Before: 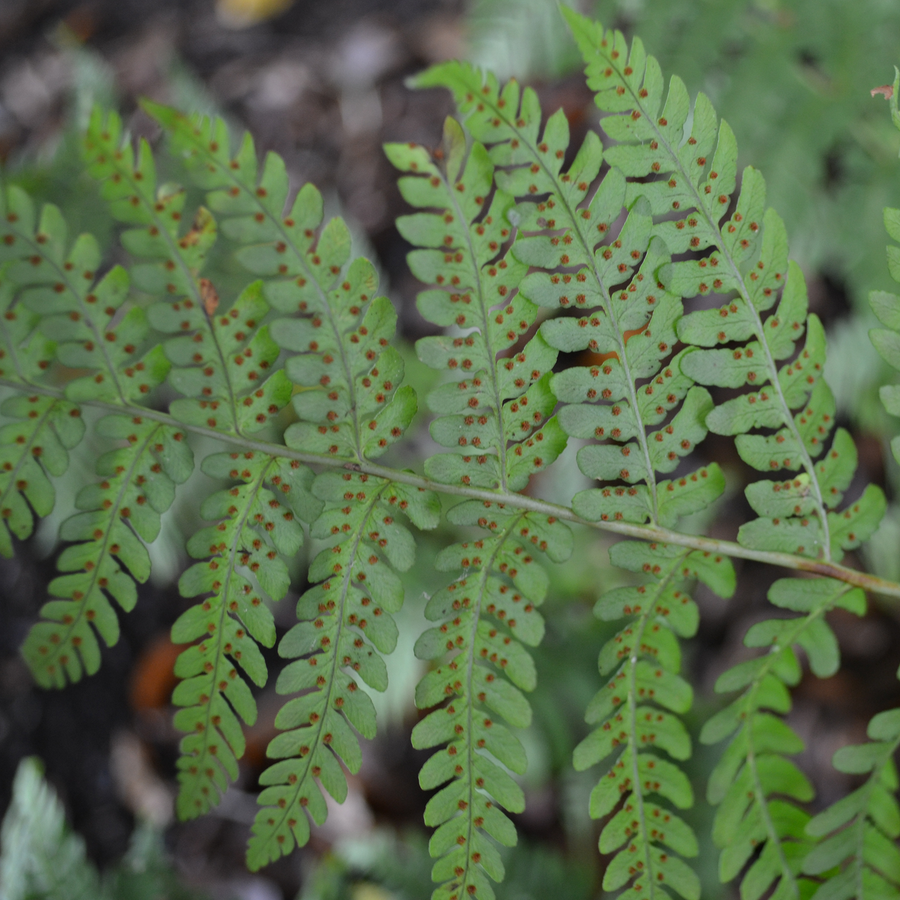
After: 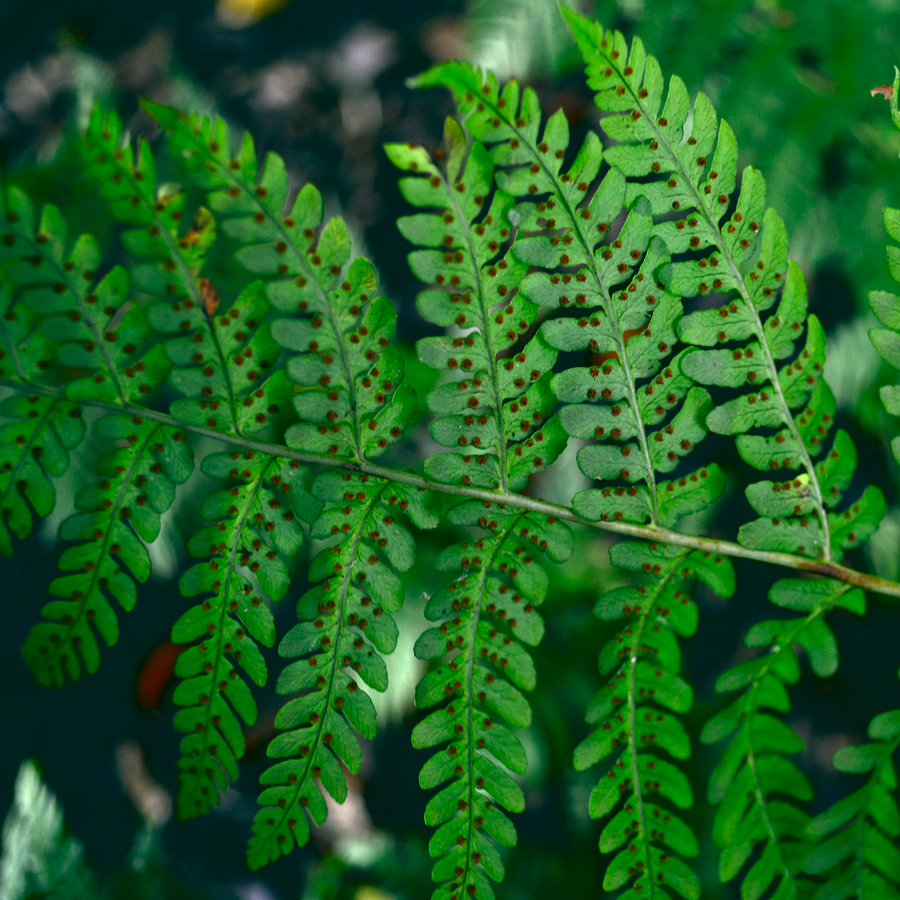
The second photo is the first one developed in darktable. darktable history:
contrast brightness saturation: brightness -0.52
levels: mode automatic
white balance: emerald 1
color balance: lift [1.005, 0.99, 1.007, 1.01], gamma [1, 0.979, 1.011, 1.021], gain [0.923, 1.098, 1.025, 0.902], input saturation 90.45%, contrast 7.73%, output saturation 105.91%
